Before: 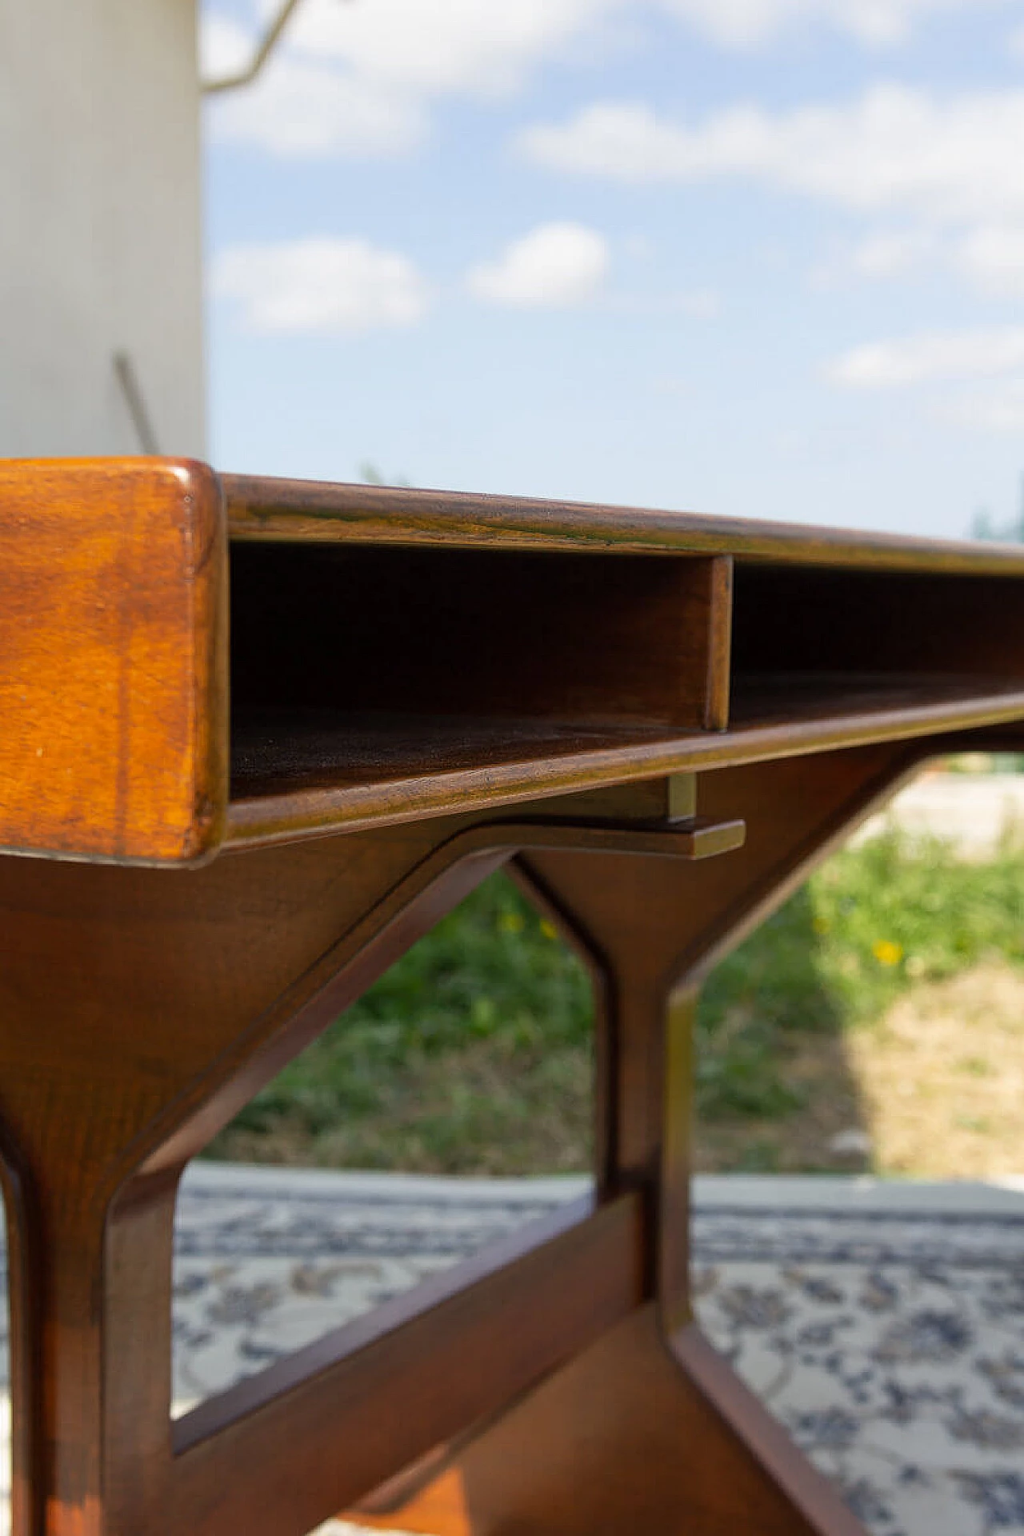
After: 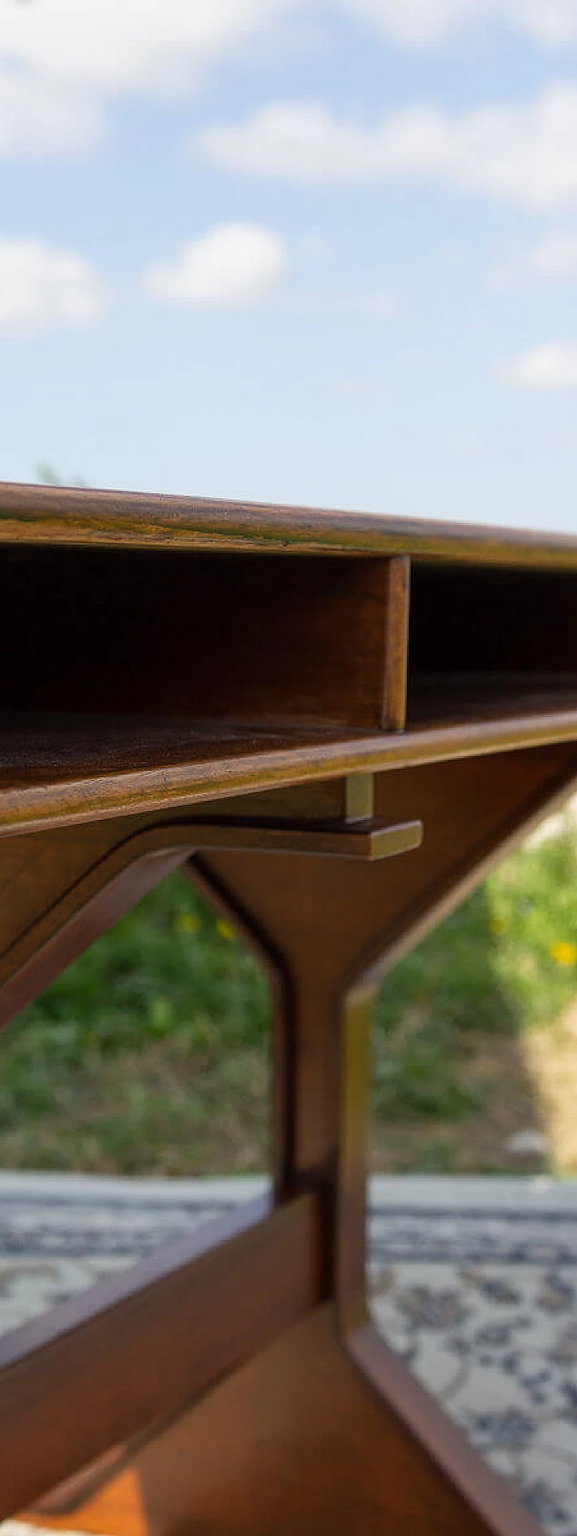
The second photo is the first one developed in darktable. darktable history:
crop: left 31.563%, top 0.002%, right 12.031%
